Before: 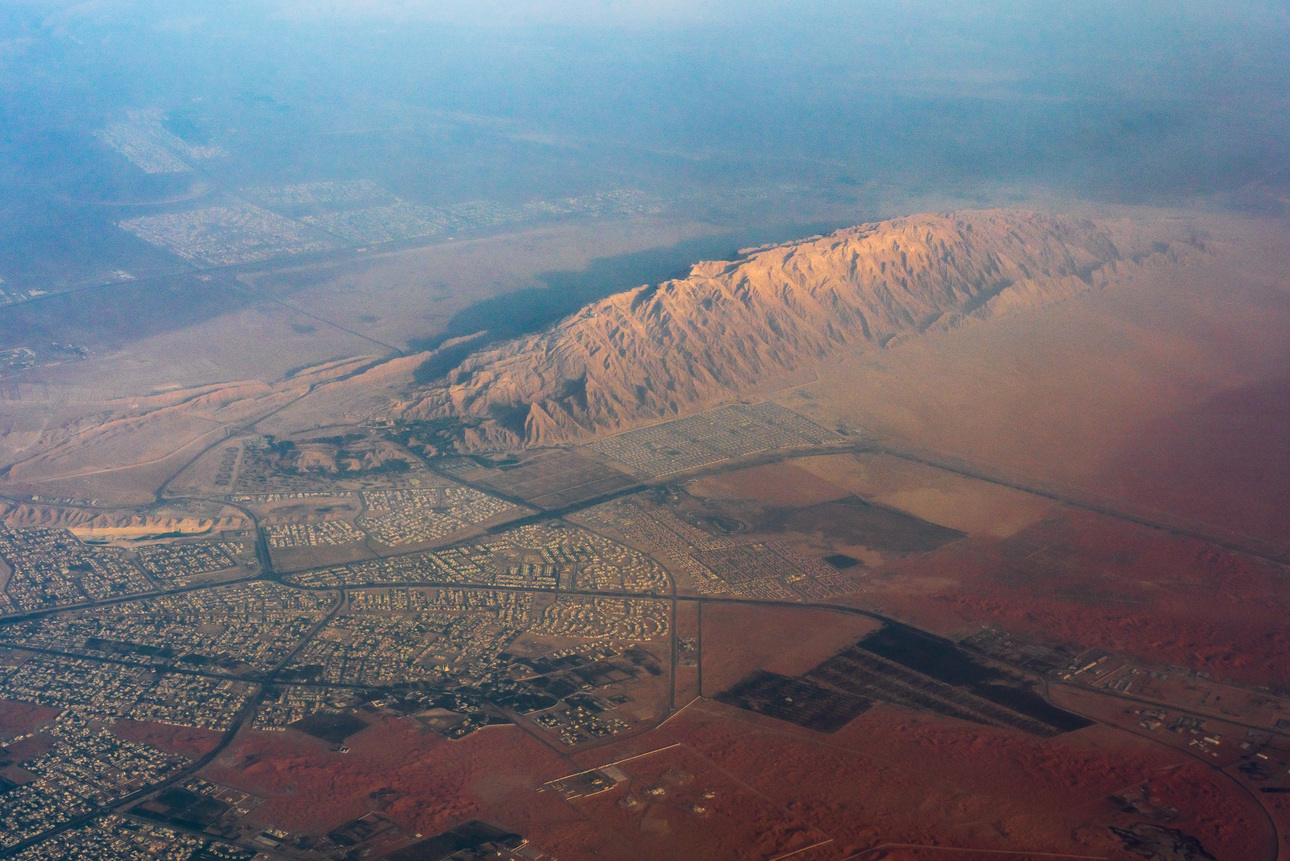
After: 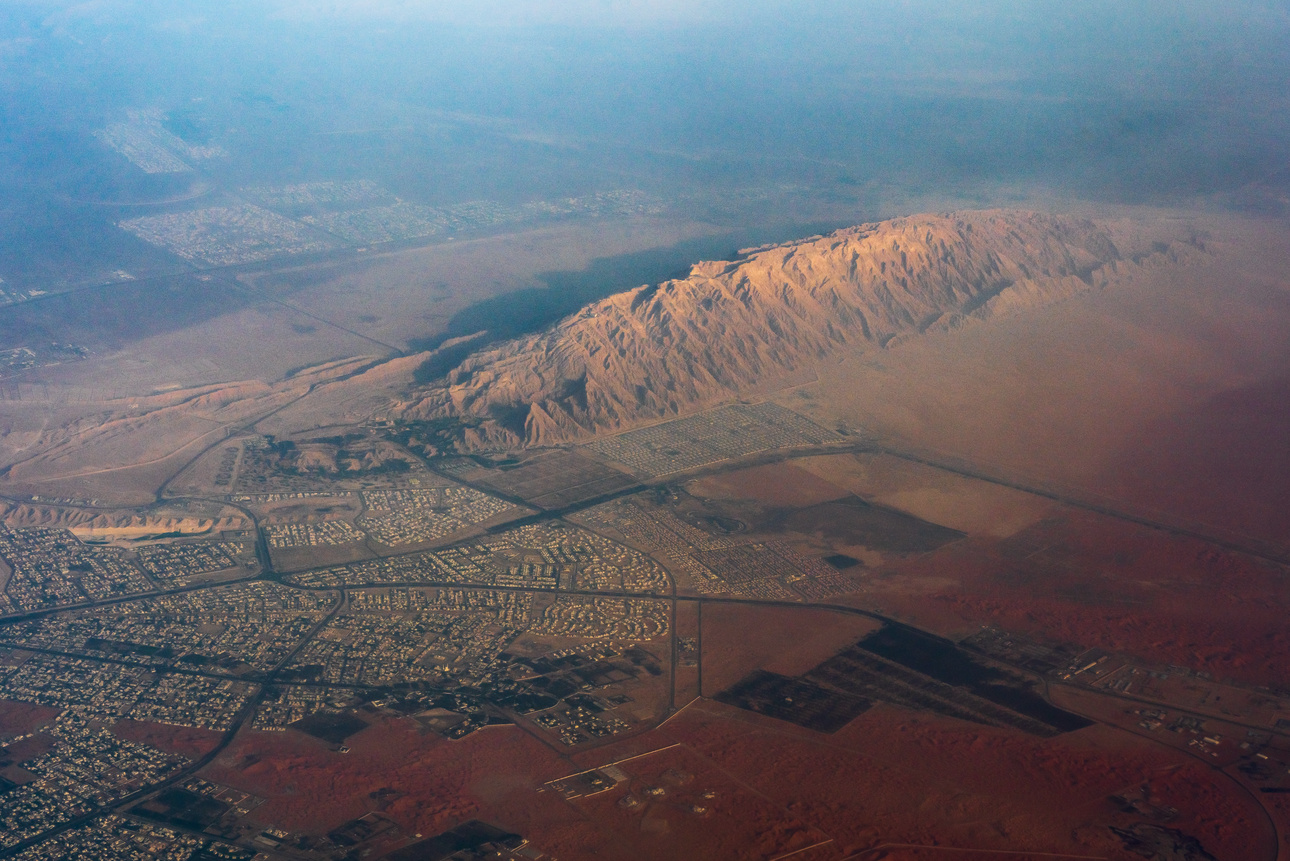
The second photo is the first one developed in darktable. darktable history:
tone curve: curves: ch0 [(0, 0) (0.405, 0.351) (1, 1)]
shadows and highlights: radius 93.07, shadows -14.46, white point adjustment 0.23, highlights 31.48, compress 48.23%, highlights color adjustment 52.79%, soften with gaussian
